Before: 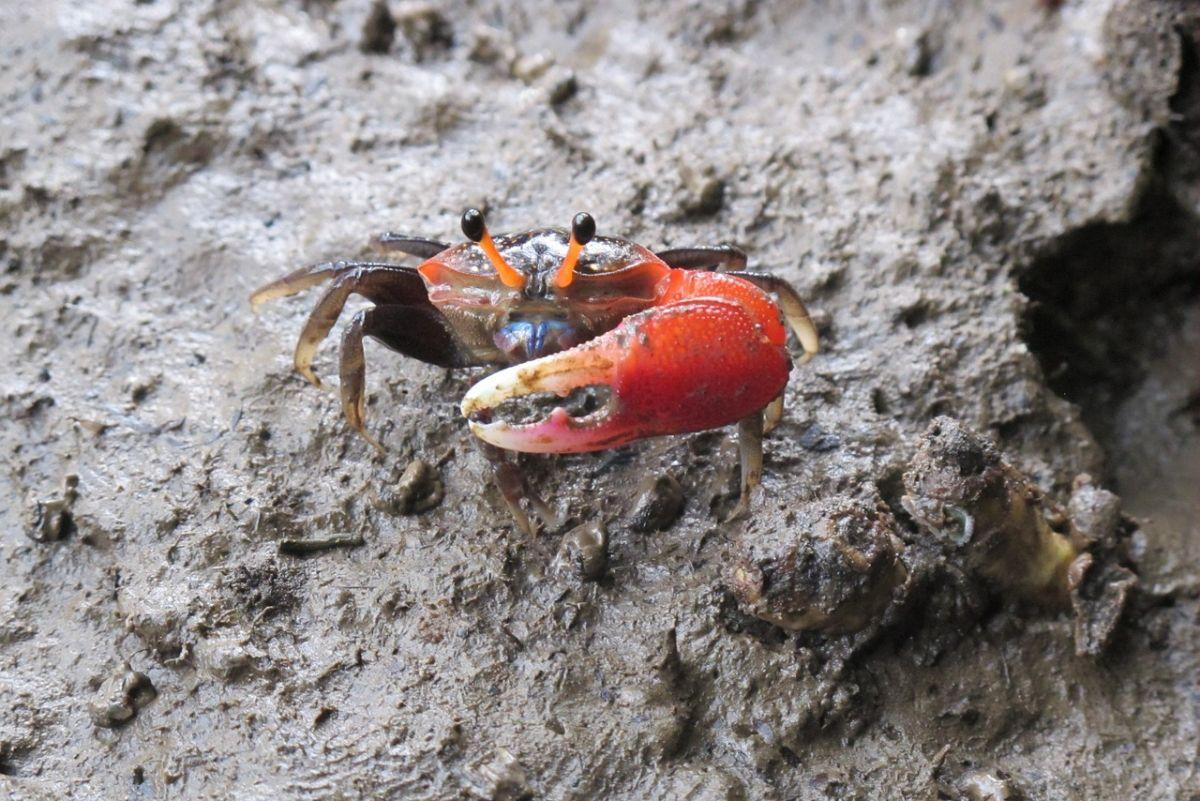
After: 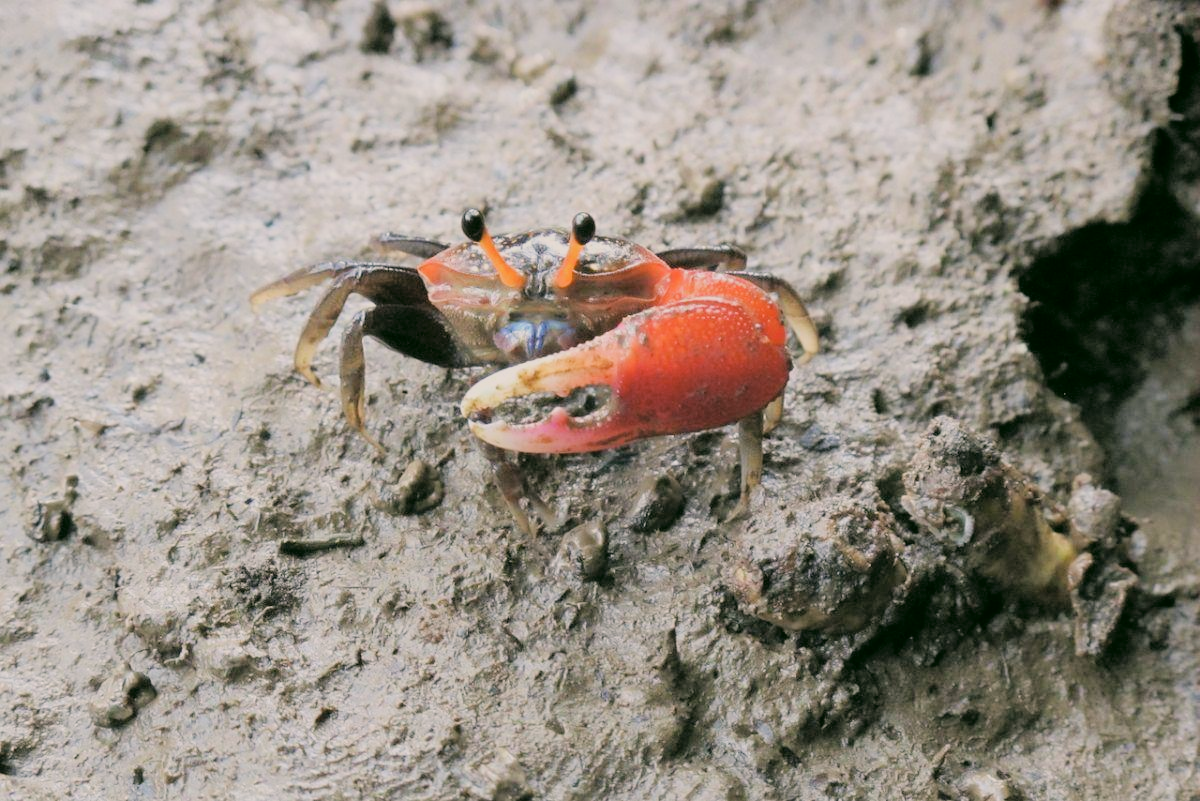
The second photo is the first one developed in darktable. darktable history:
color correction: highlights a* 4.18, highlights b* 4.97, shadows a* -8.33, shadows b* 4.77
filmic rgb: black relative exposure -7.65 EV, white relative exposure 4.56 EV, hardness 3.61
contrast brightness saturation: brightness 0.146
